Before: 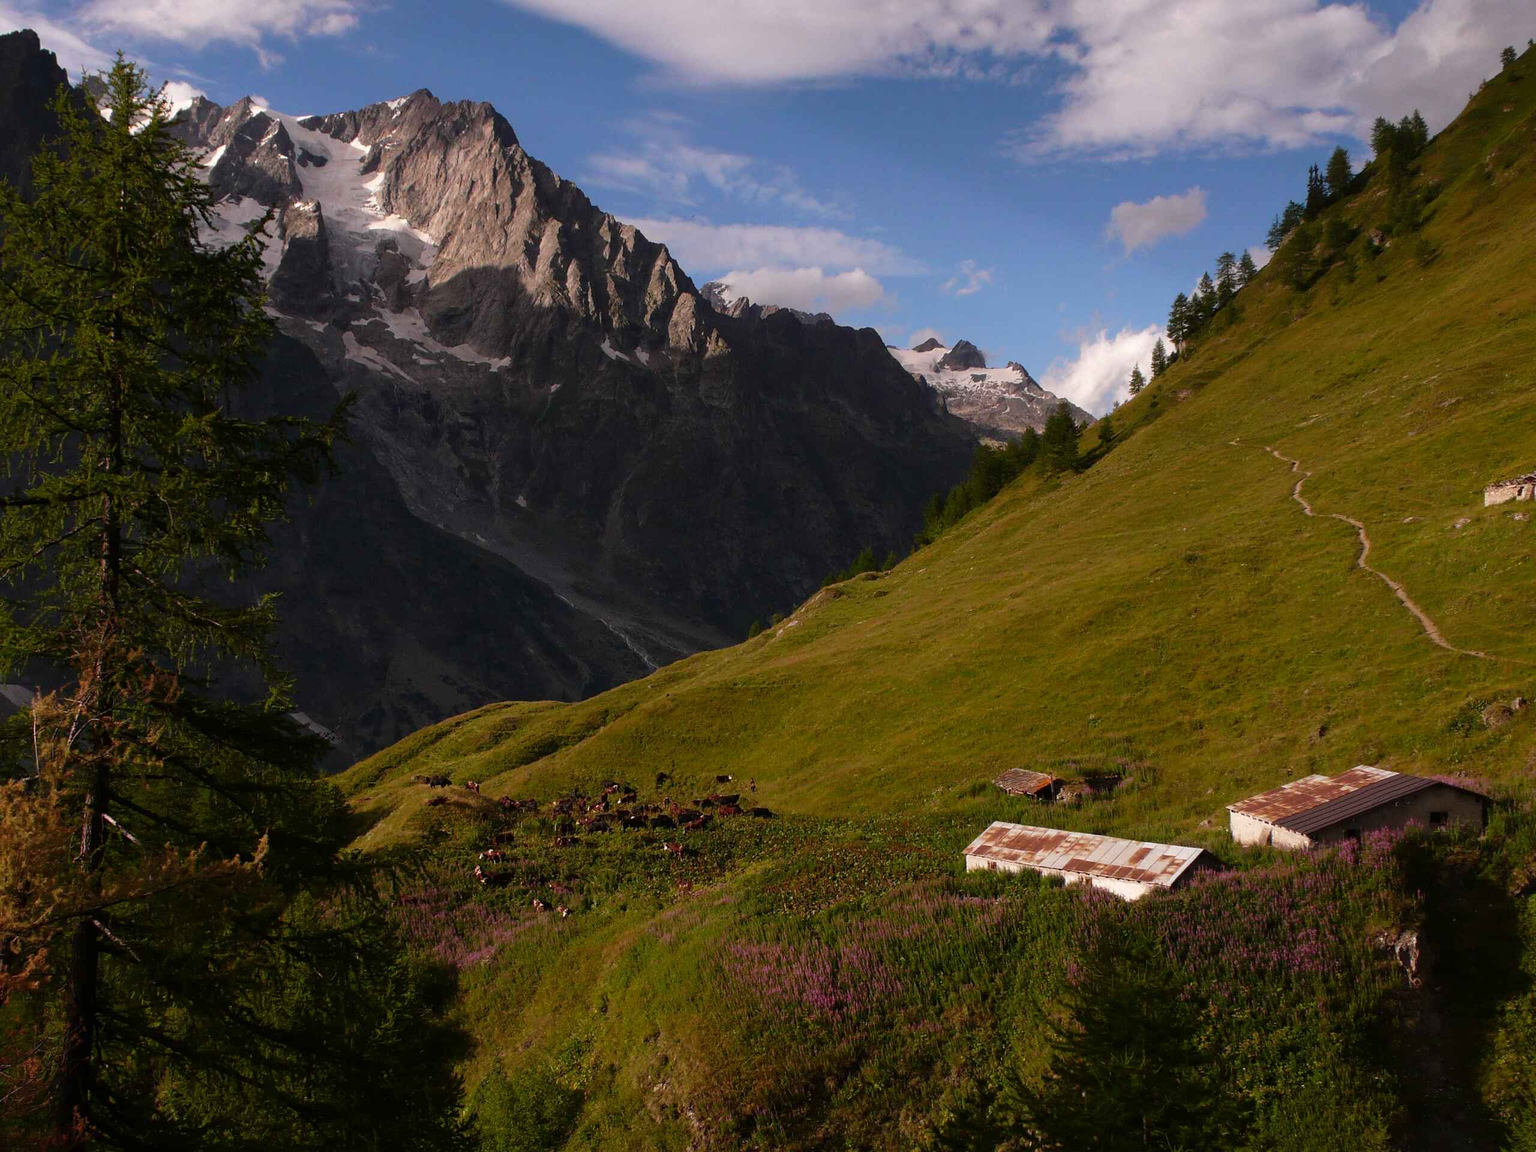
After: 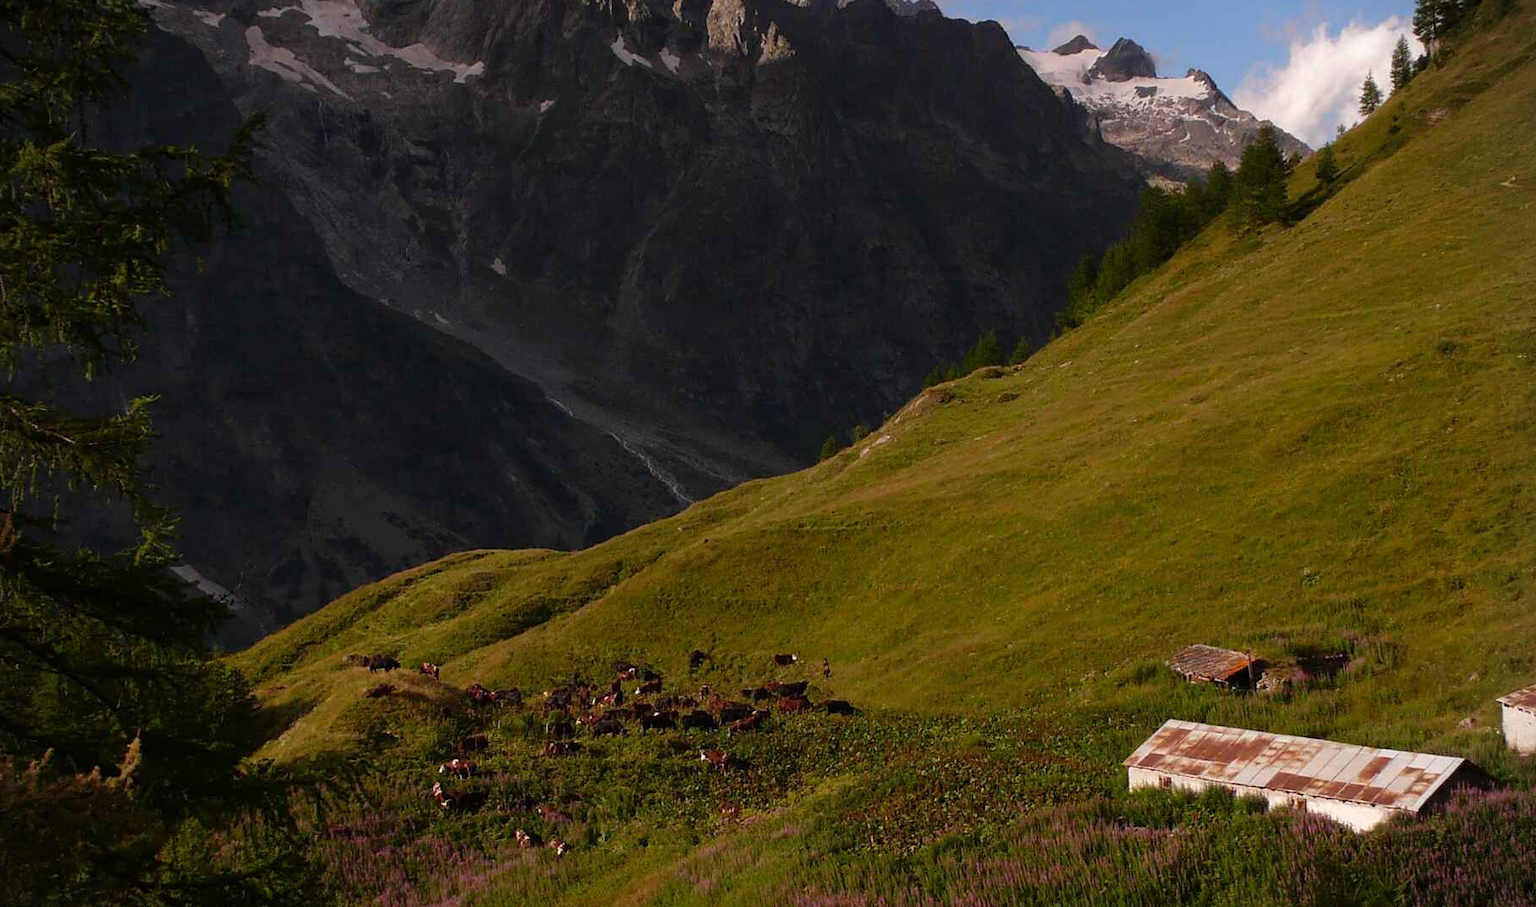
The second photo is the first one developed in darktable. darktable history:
crop: left 11.041%, top 27.202%, right 18.234%, bottom 17.145%
vignetting: fall-off start 92.8%
